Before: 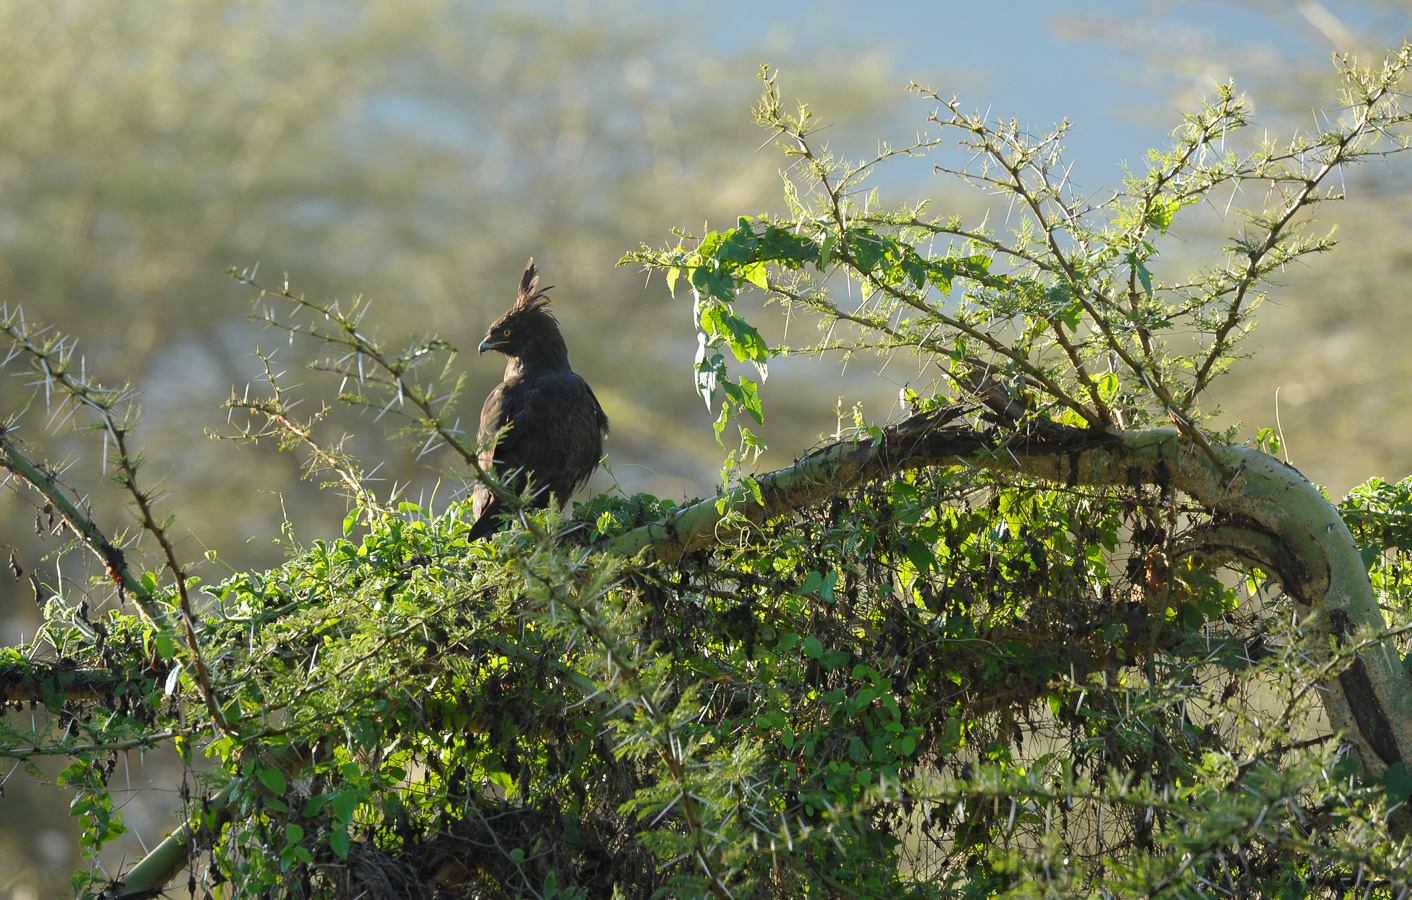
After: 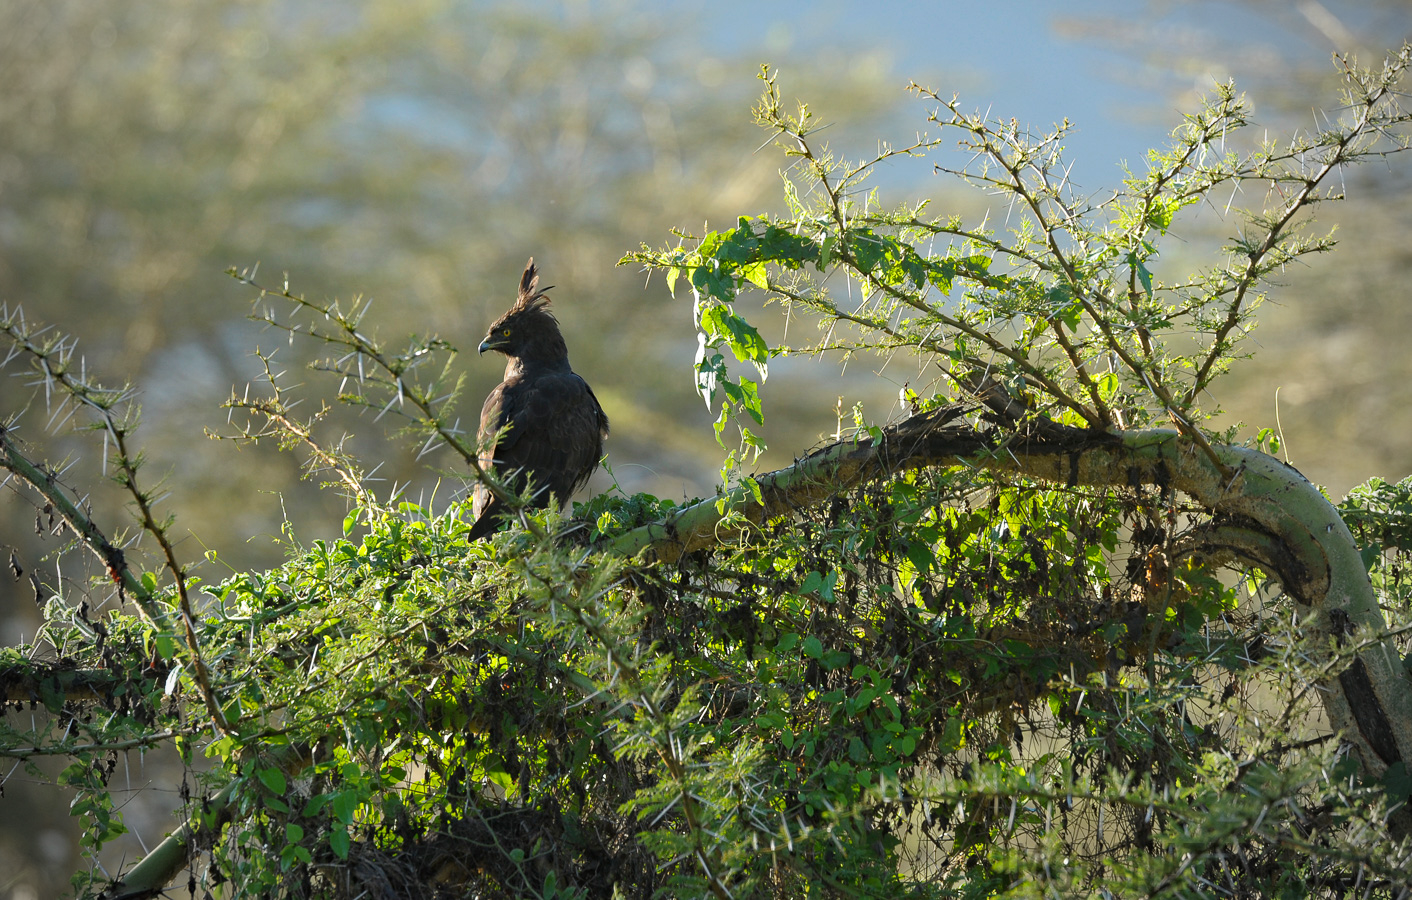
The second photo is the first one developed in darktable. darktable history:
haze removal: adaptive false
vignetting: fall-off start 74.49%, fall-off radius 65.9%, brightness -0.628, saturation -0.68
